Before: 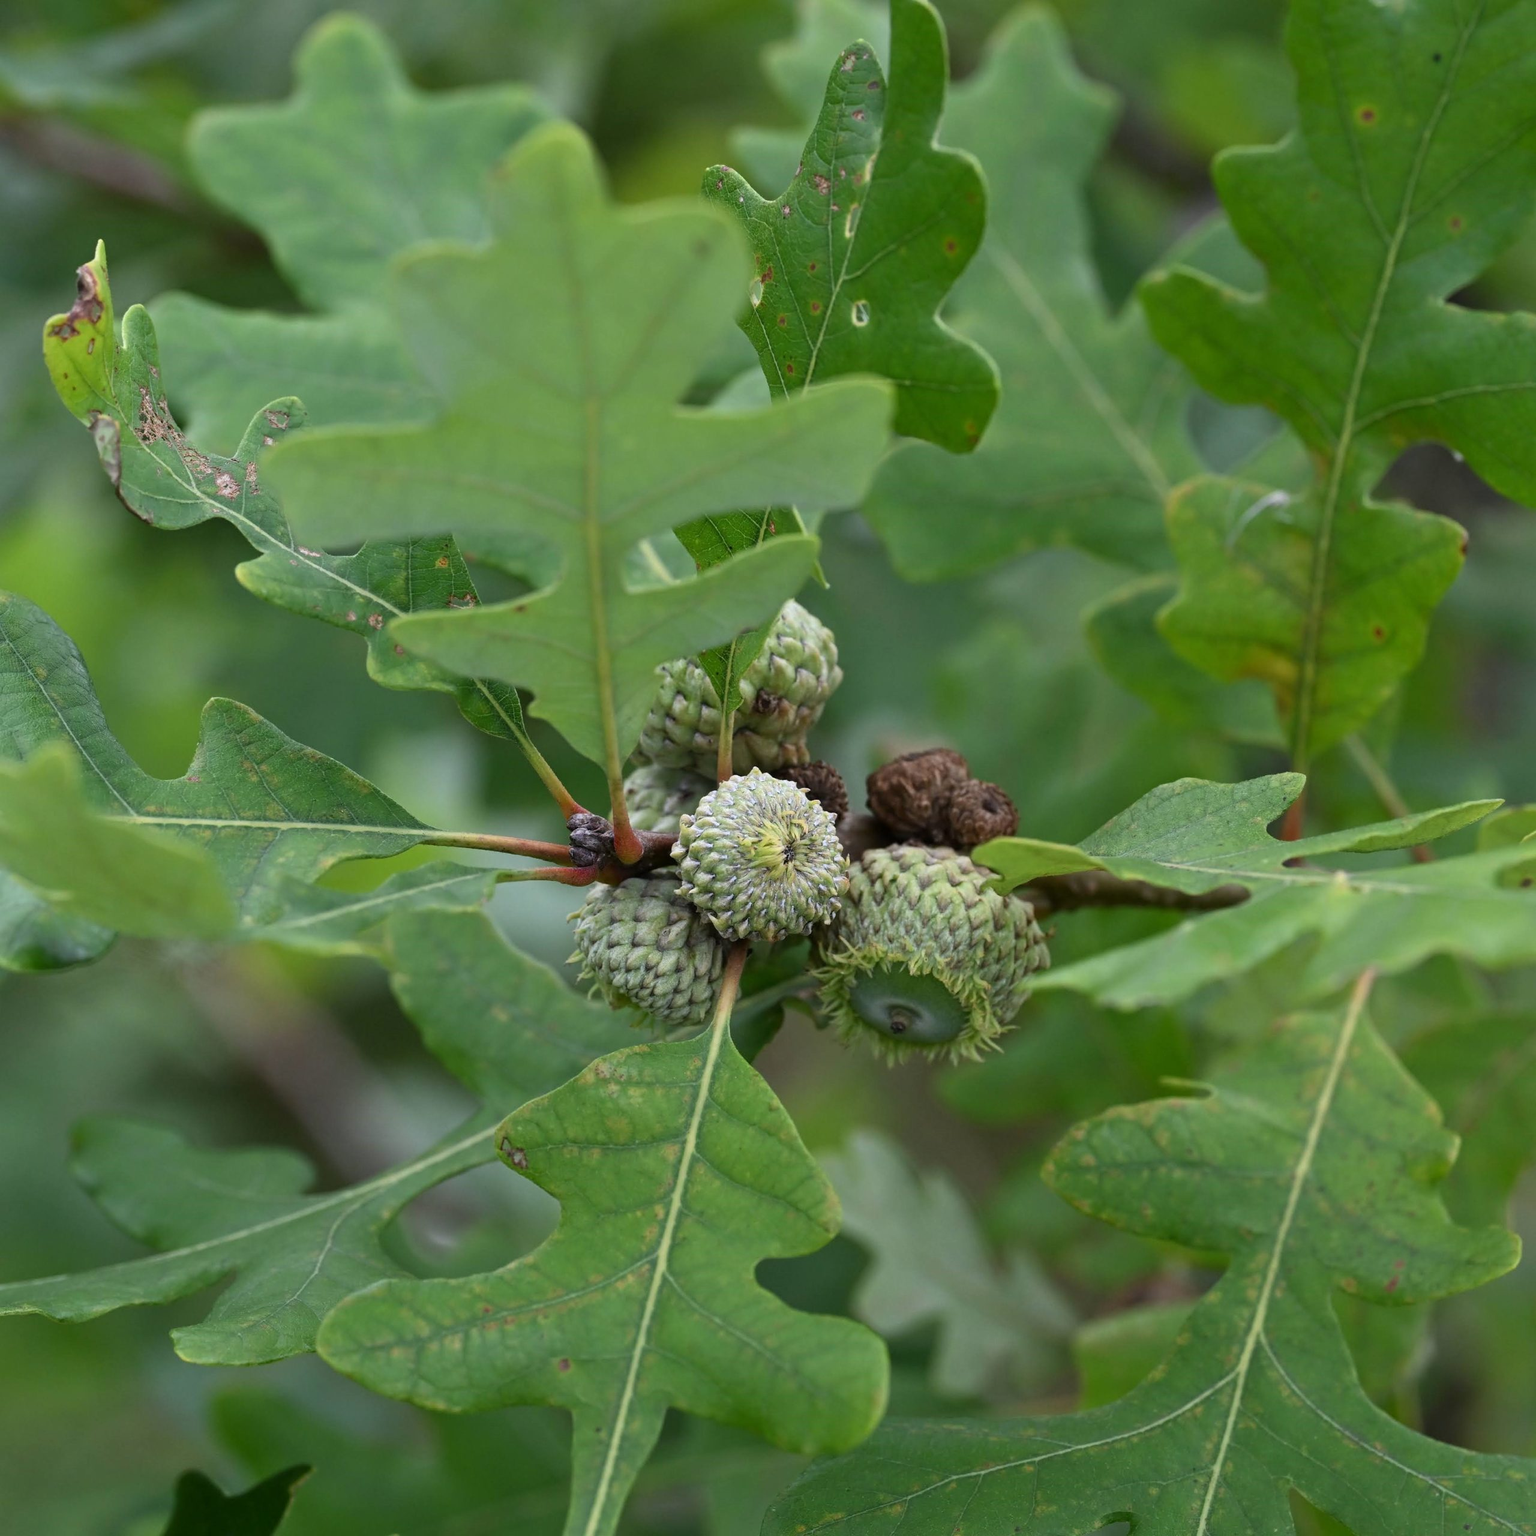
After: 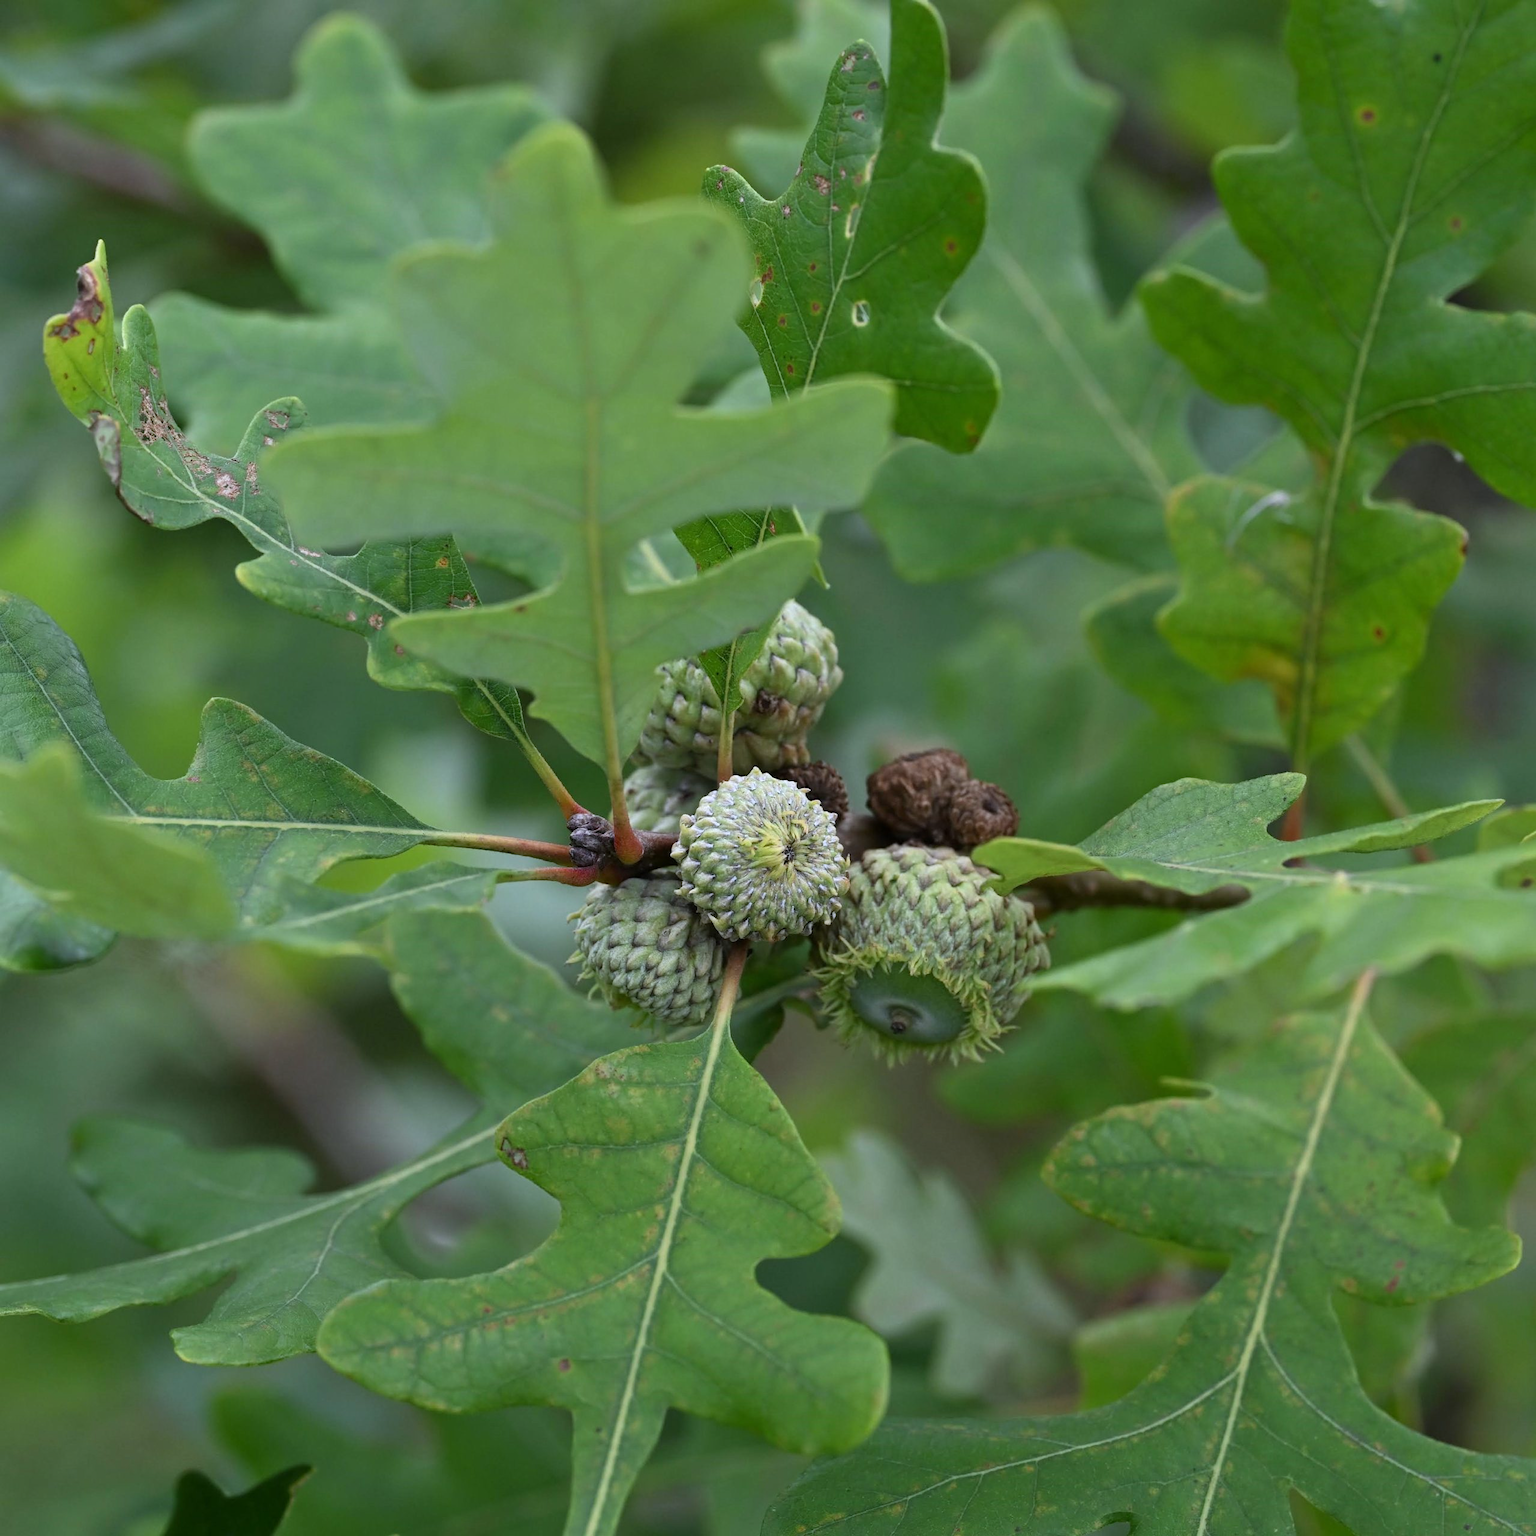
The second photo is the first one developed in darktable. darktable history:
tone equalizer: on, module defaults
white balance: red 0.976, blue 1.04
